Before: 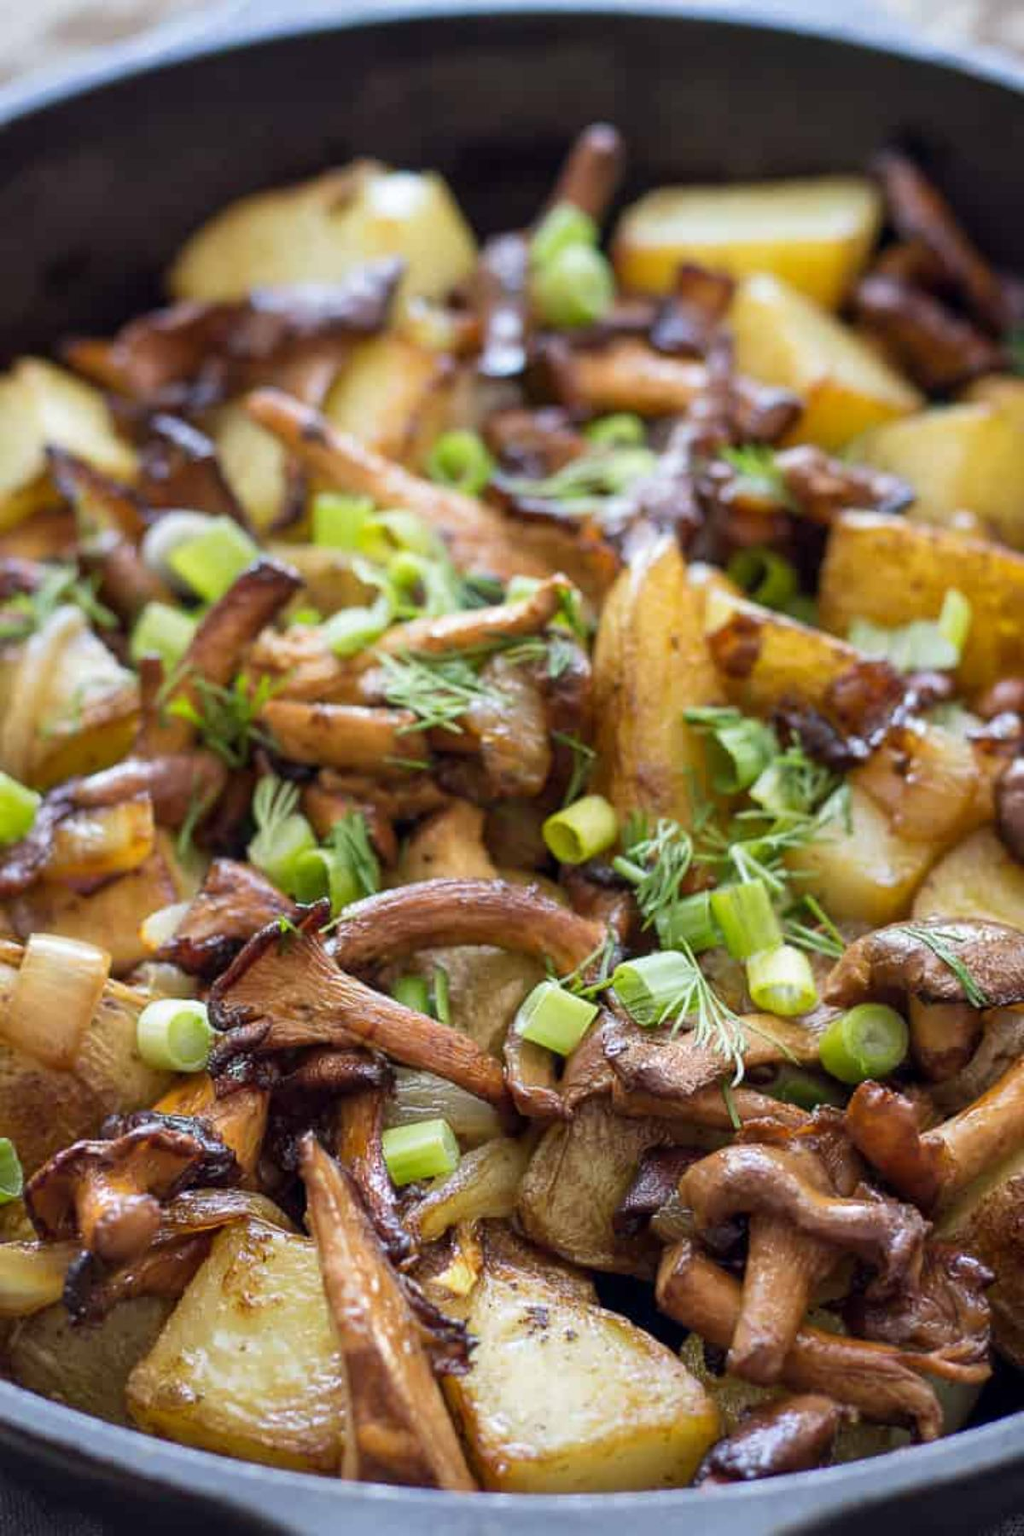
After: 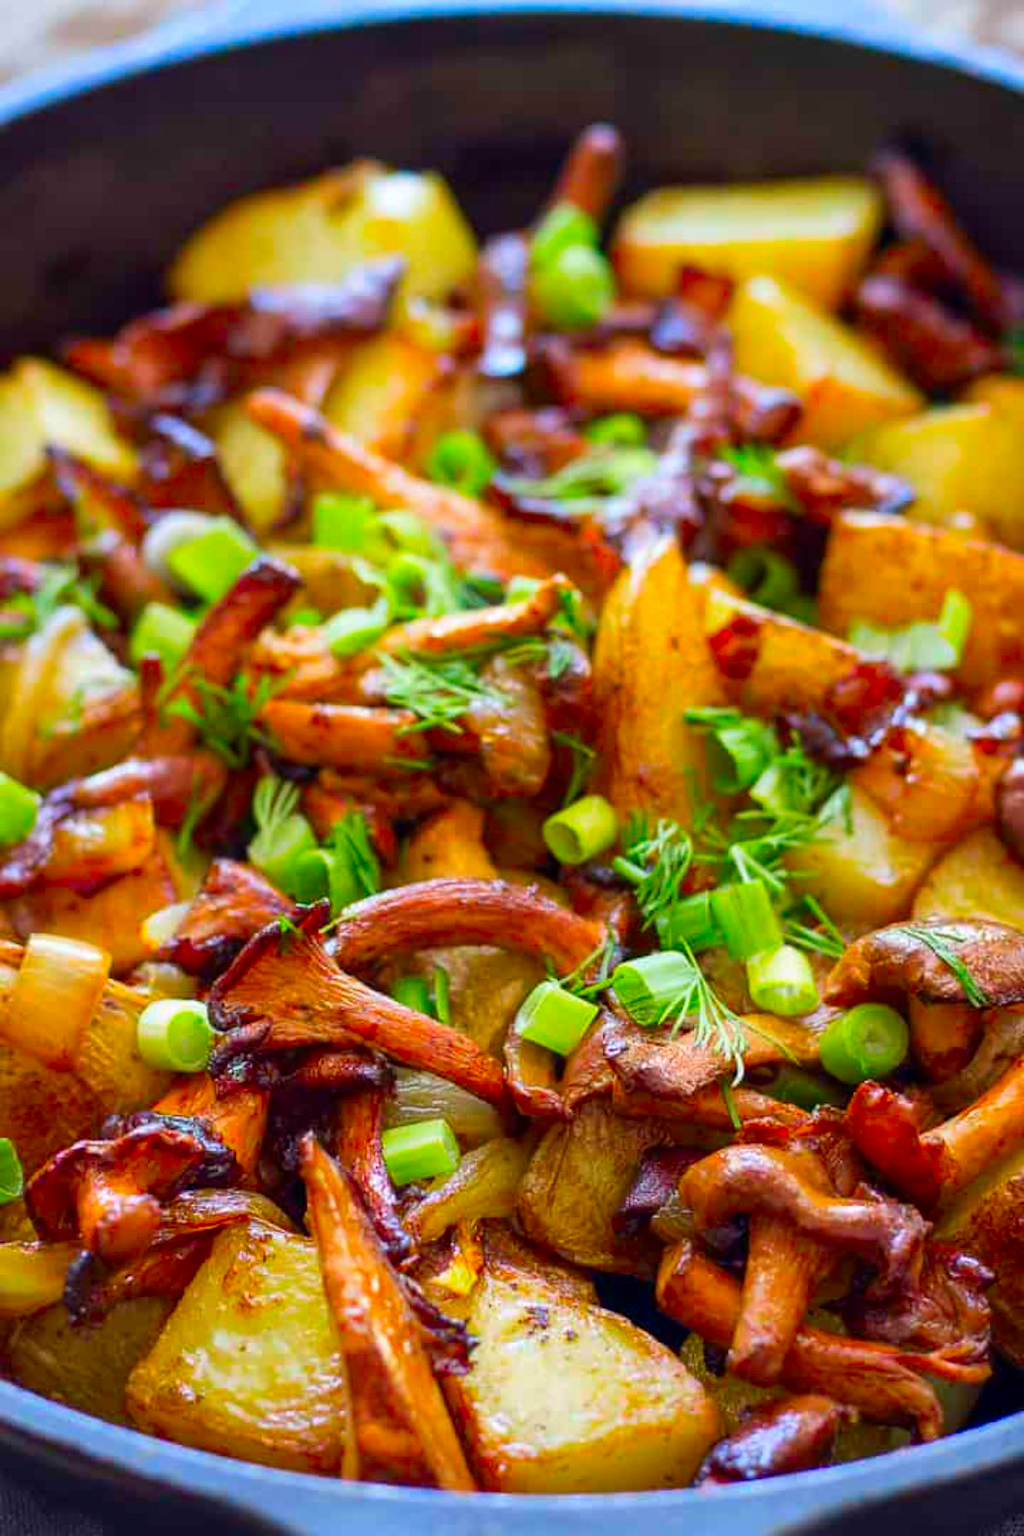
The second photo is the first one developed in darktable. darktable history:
color correction: highlights b* 0.051, saturation 2.17
